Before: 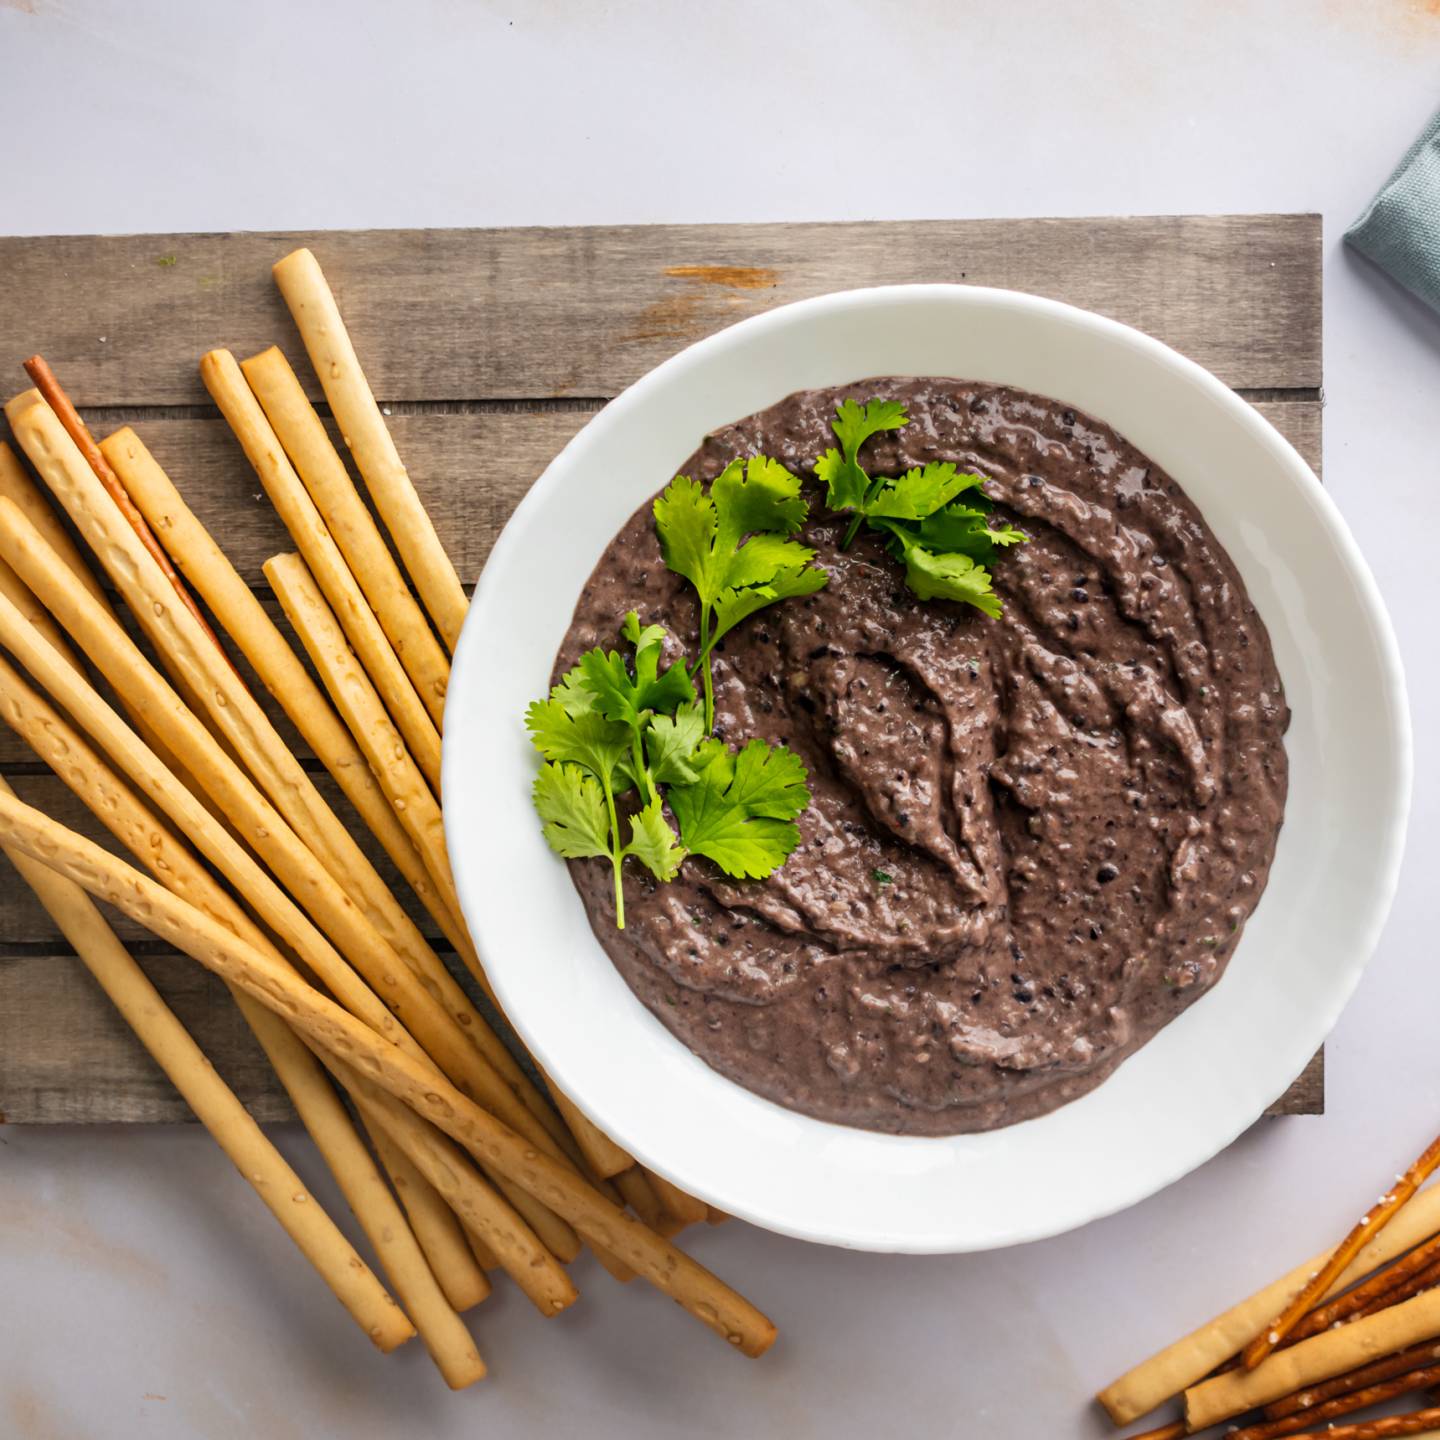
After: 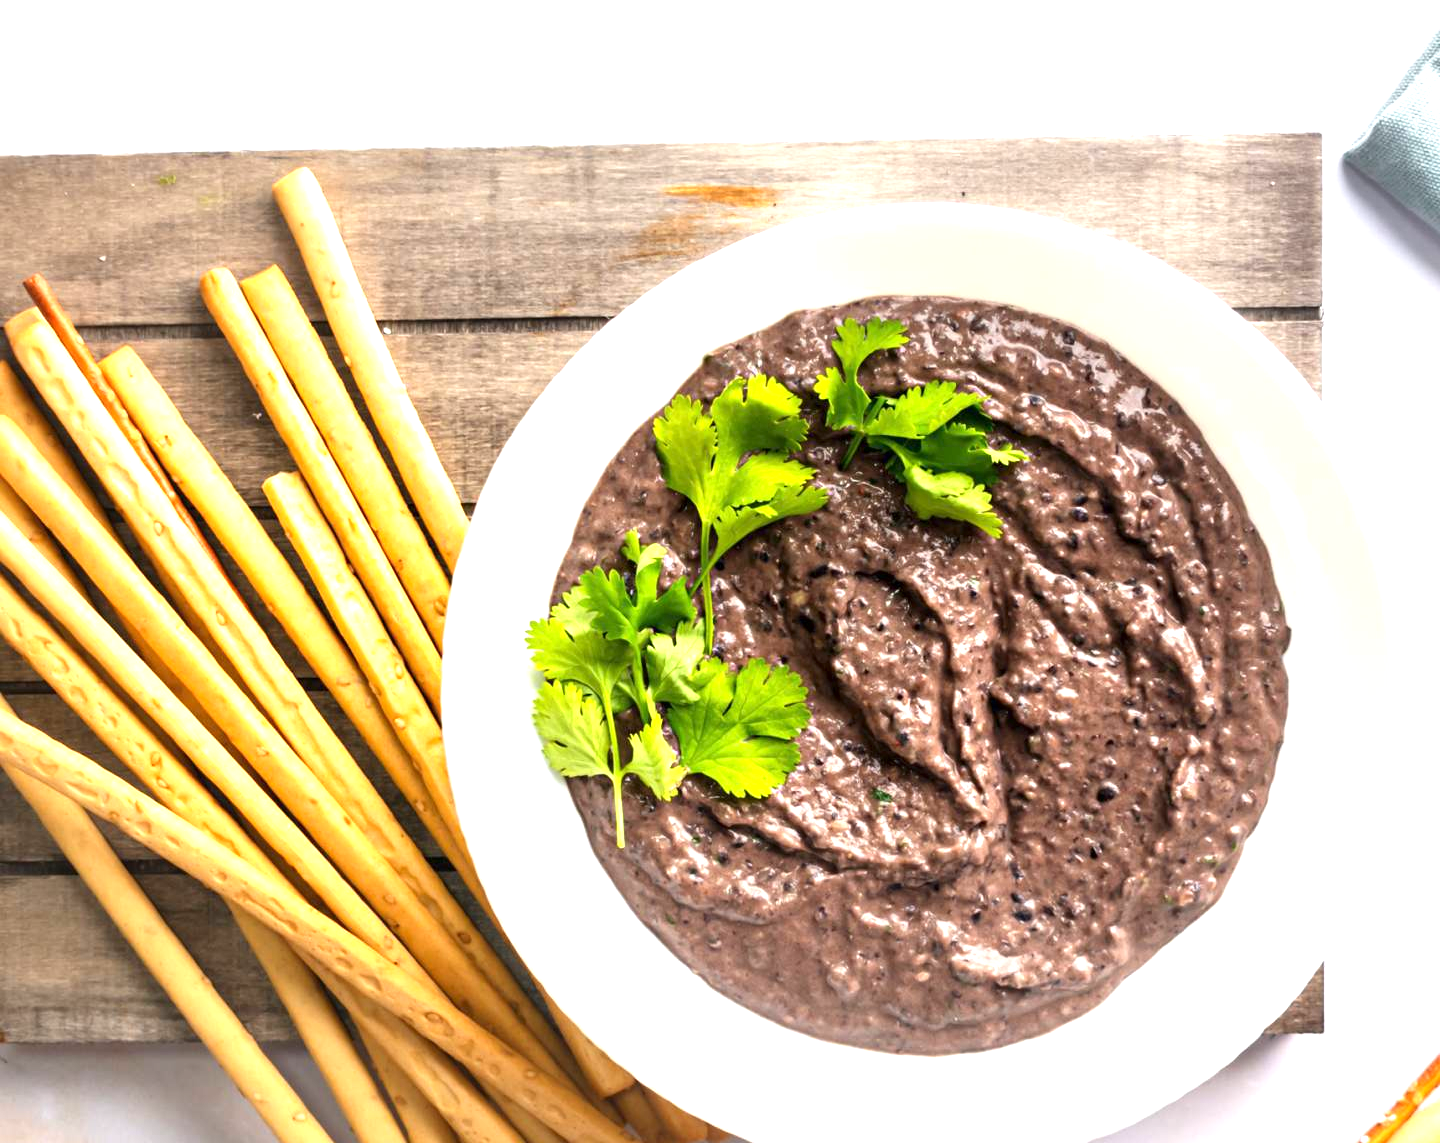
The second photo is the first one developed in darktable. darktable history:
exposure: exposure 1.154 EV, compensate highlight preservation false
crop and rotate: top 5.657%, bottom 14.916%
